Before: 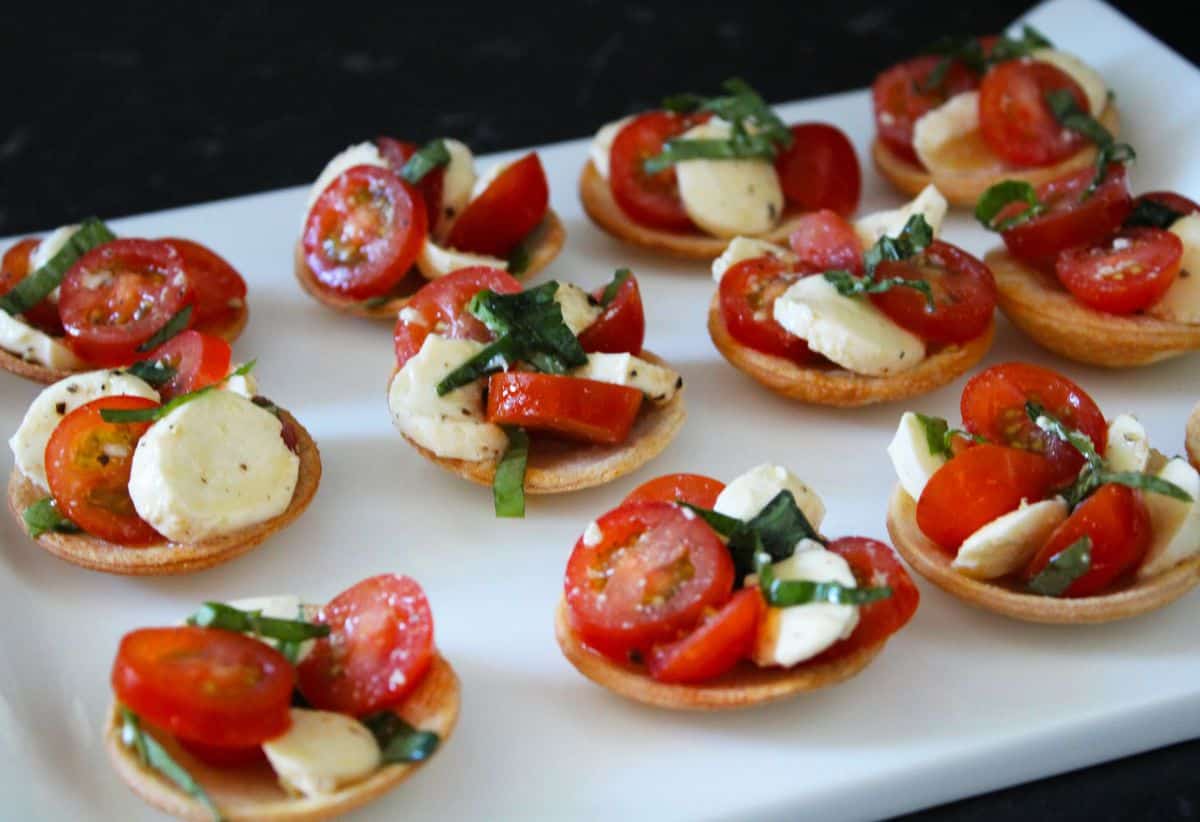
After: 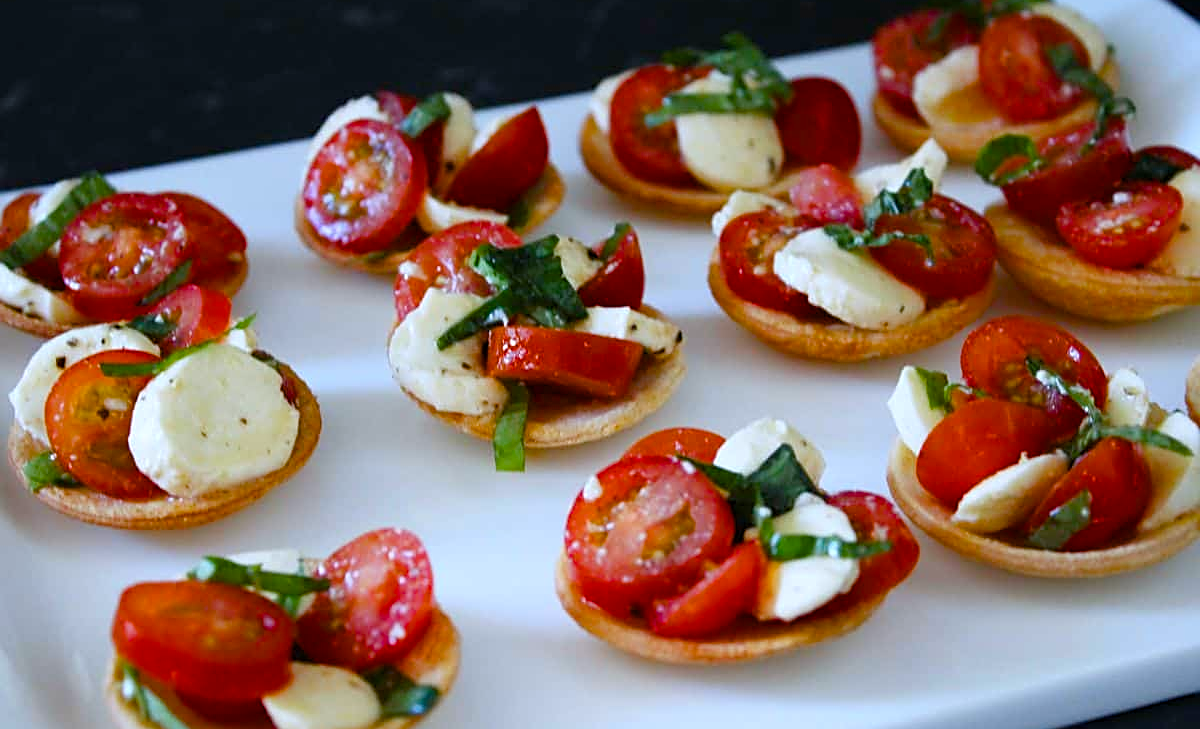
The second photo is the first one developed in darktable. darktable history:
crop and rotate: top 5.609%, bottom 5.609%
sharpen: on, module defaults
white balance: red 0.954, blue 1.079
color balance rgb: perceptual saturation grading › global saturation 20%, perceptual saturation grading › highlights -25%, perceptual saturation grading › shadows 50%
